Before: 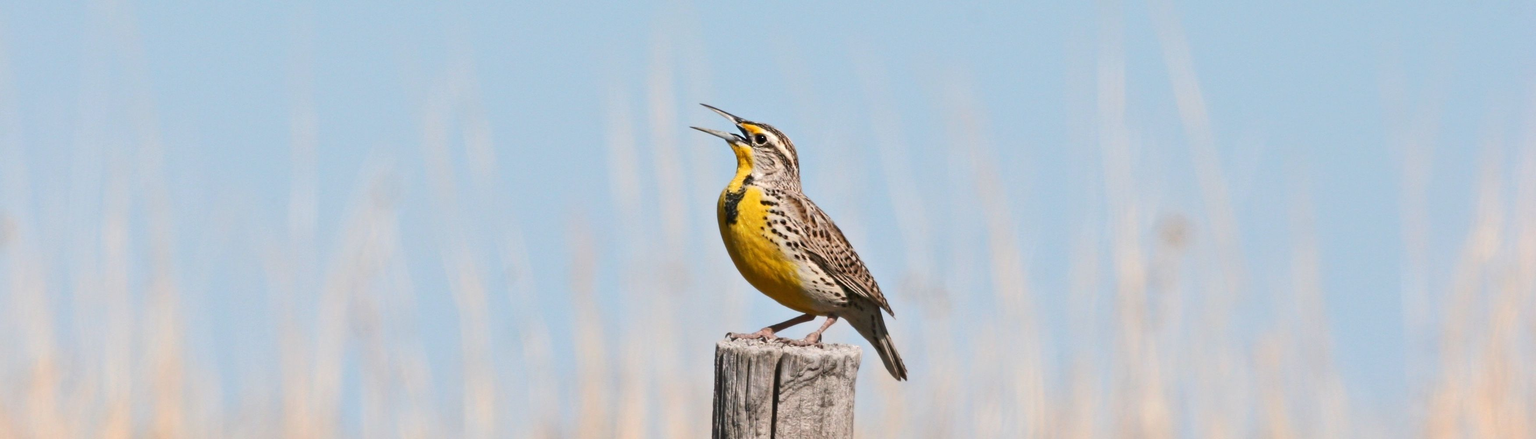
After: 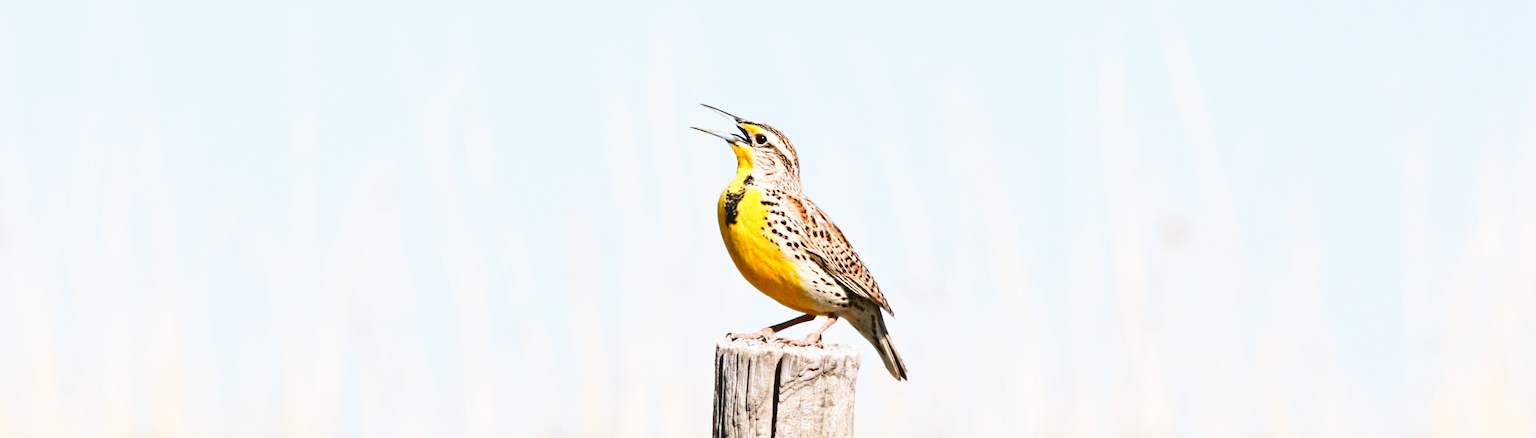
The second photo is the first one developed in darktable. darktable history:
haze removal: compatibility mode true, adaptive false
tone curve: curves: ch0 [(0, 0) (0.003, 0.064) (0.011, 0.065) (0.025, 0.061) (0.044, 0.068) (0.069, 0.083) (0.1, 0.102) (0.136, 0.126) (0.177, 0.172) (0.224, 0.225) (0.277, 0.306) (0.335, 0.397) (0.399, 0.483) (0.468, 0.56) (0.543, 0.634) (0.623, 0.708) (0.709, 0.77) (0.801, 0.832) (0.898, 0.899) (1, 1)], color space Lab, linked channels, preserve colors none
sharpen: amount 0.203
base curve: curves: ch0 [(0, 0) (0.012, 0.01) (0.073, 0.168) (0.31, 0.711) (0.645, 0.957) (1, 1)], preserve colors none
